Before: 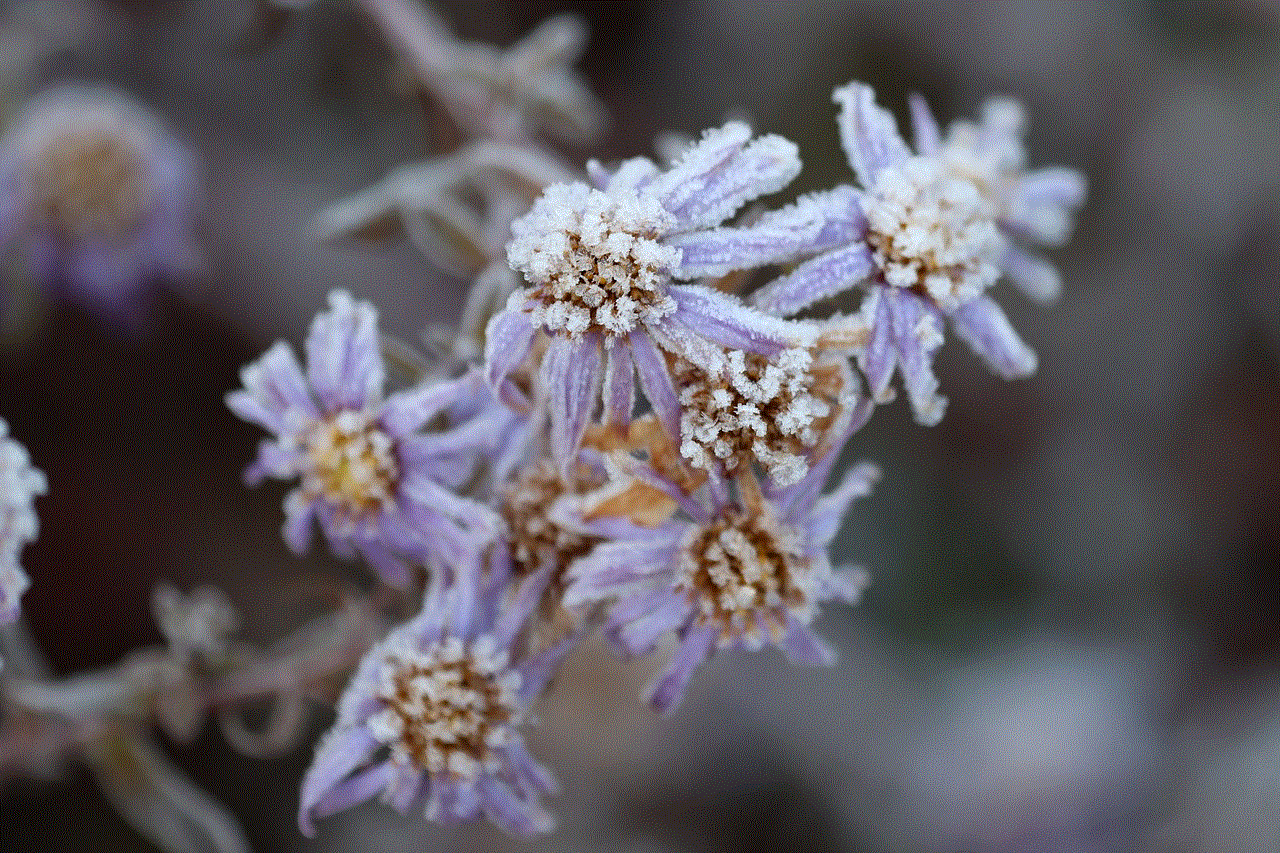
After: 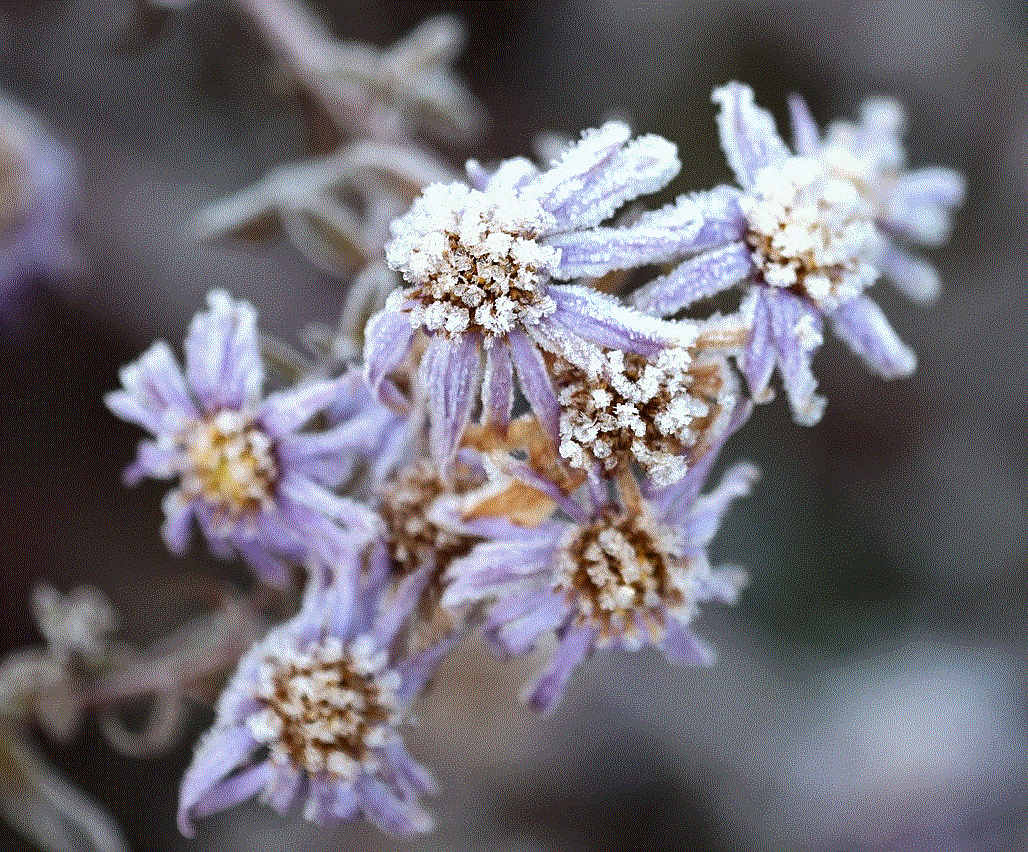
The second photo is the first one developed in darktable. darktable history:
crop and rotate: left 9.474%, right 10.149%
sharpen: radius 1.556, amount 0.355, threshold 1.523
tone equalizer: -8 EV -0.4 EV, -7 EV -0.379 EV, -6 EV -0.318 EV, -5 EV -0.248 EV, -3 EV 0.211 EV, -2 EV 0.324 EV, -1 EV 0.385 EV, +0 EV 0.42 EV, edges refinement/feathering 500, mask exposure compensation -1.57 EV, preserve details no
exposure: exposure 0.125 EV, compensate highlight preservation false
shadows and highlights: shadows 35.61, highlights -34.75, soften with gaussian
